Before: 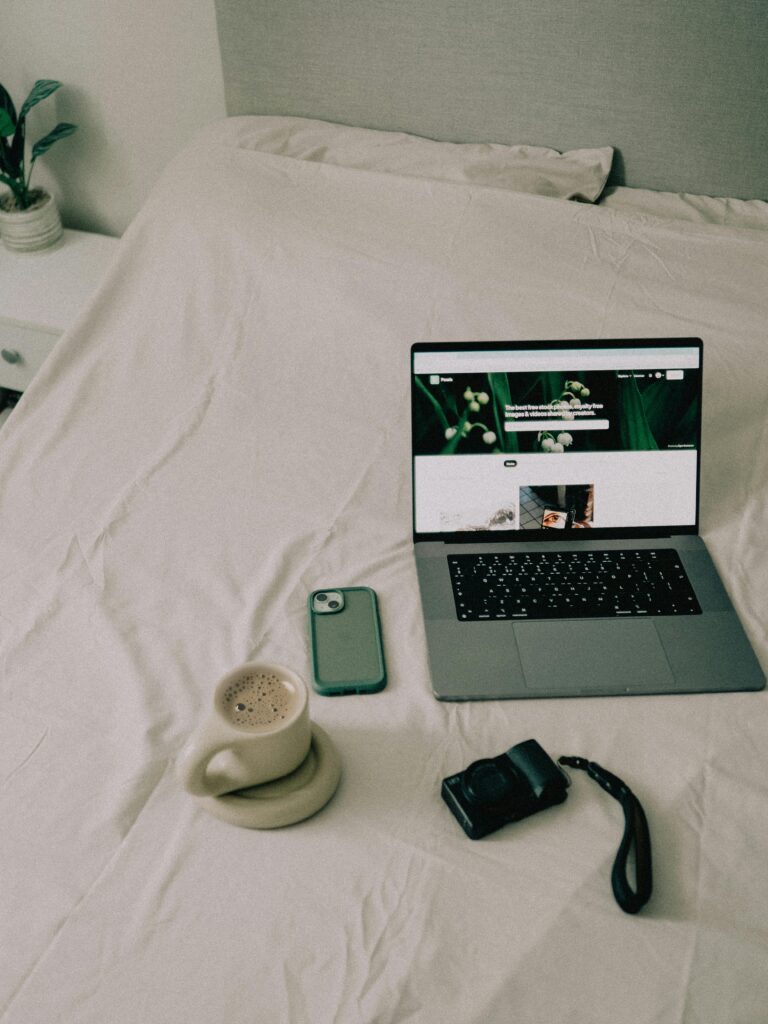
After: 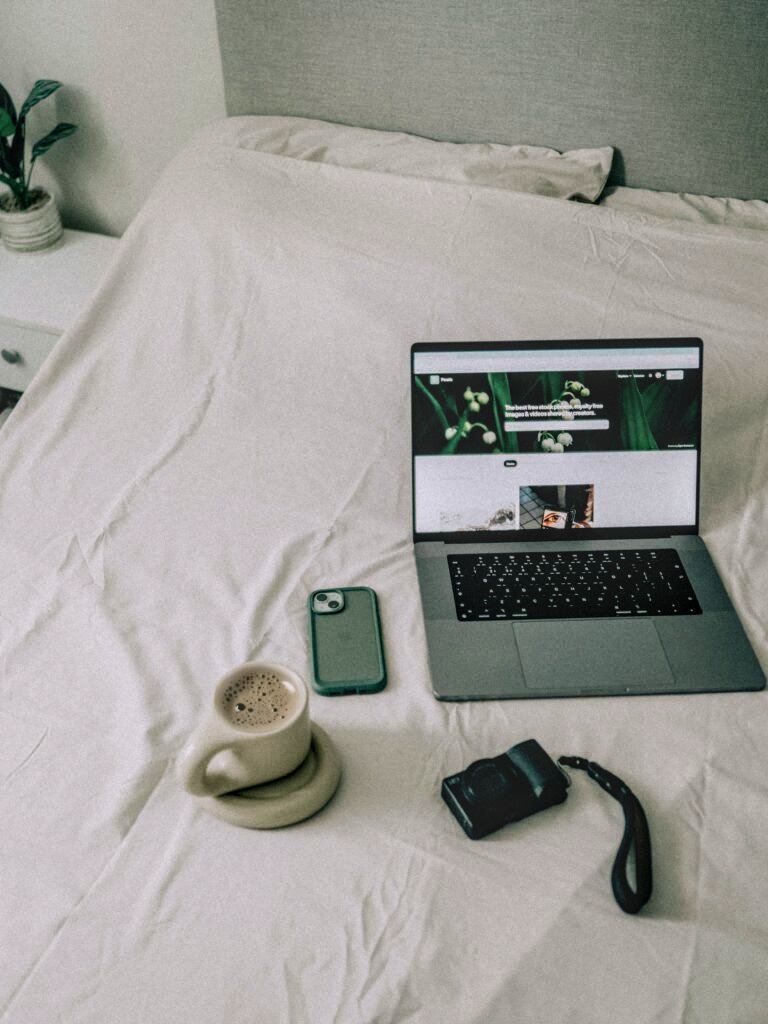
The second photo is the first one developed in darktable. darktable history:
local contrast: highlights 0%, shadows 0%, detail 133%
white balance: red 0.983, blue 1.036
tone equalizer: -8 EV -0.417 EV, -7 EV -0.389 EV, -6 EV -0.333 EV, -5 EV -0.222 EV, -3 EV 0.222 EV, -2 EV 0.333 EV, -1 EV 0.389 EV, +0 EV 0.417 EV, edges refinement/feathering 500, mask exposure compensation -1.57 EV, preserve details no
